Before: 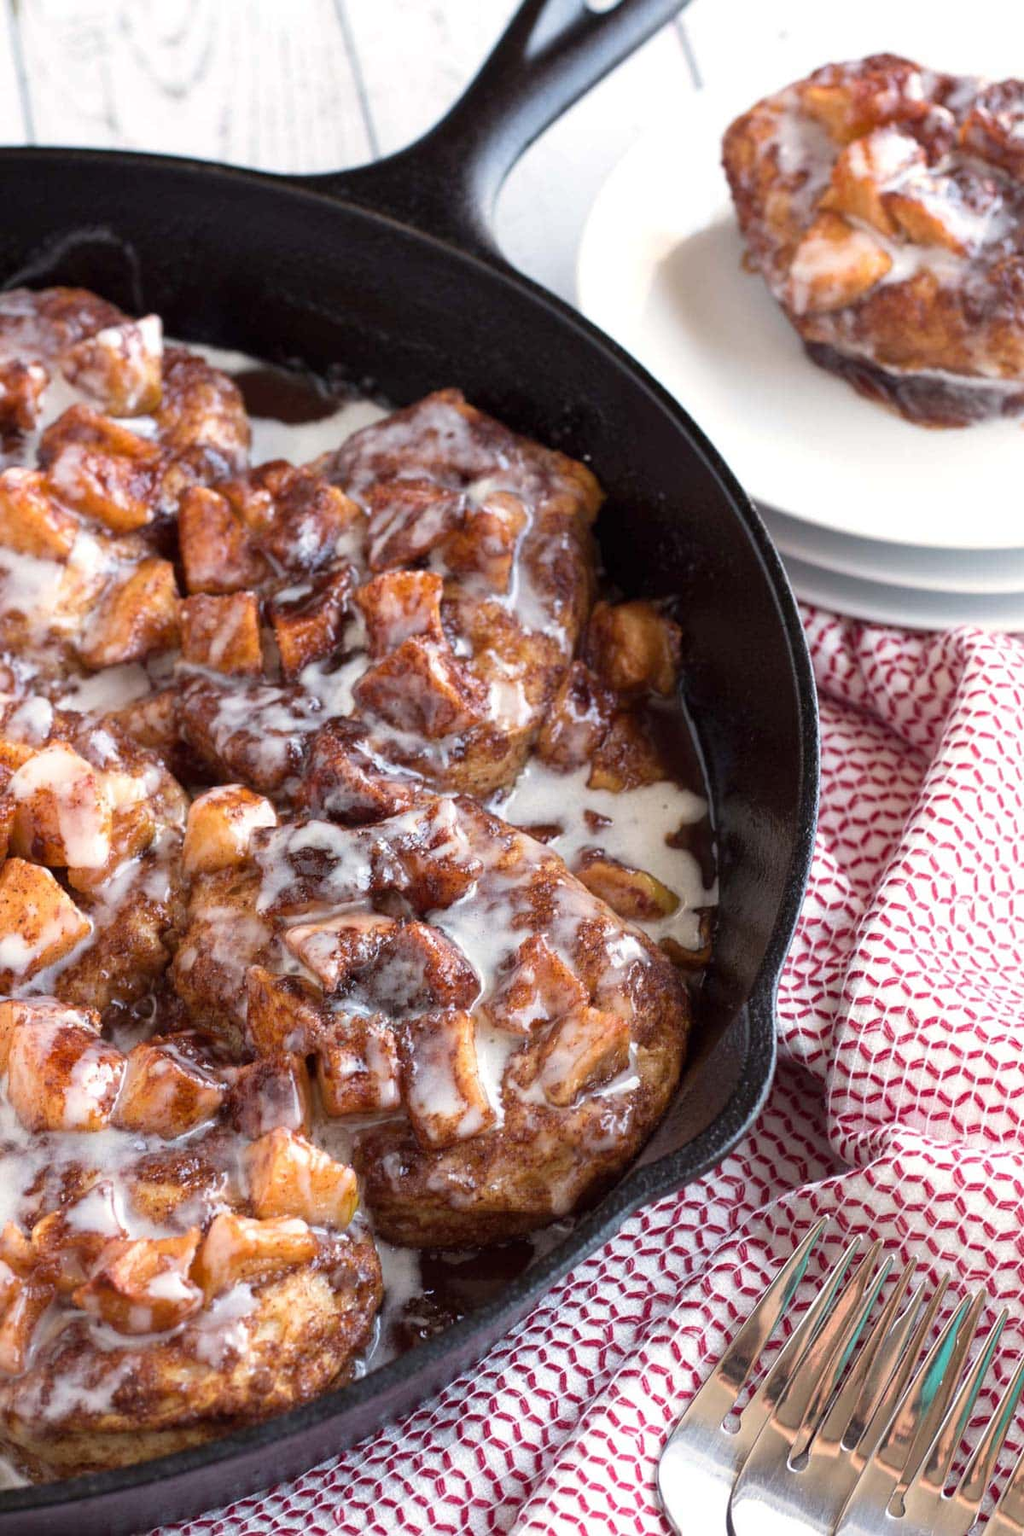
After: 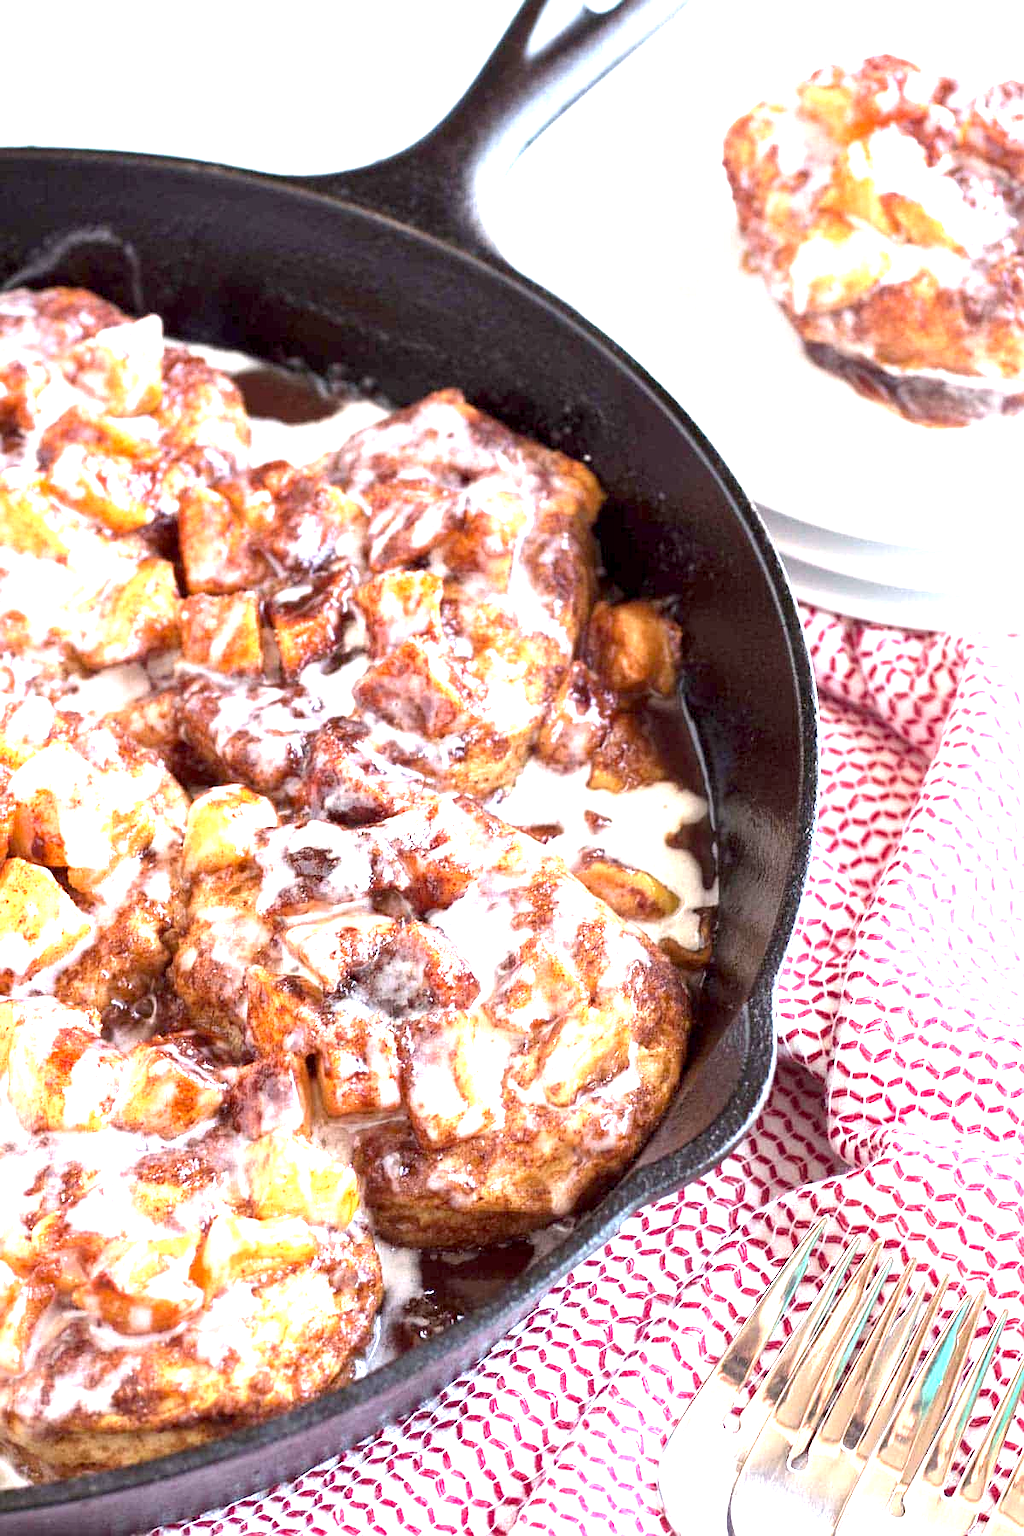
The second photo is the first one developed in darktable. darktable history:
exposure: black level correction 0.001, exposure 1.84 EV, compensate highlight preservation false
sharpen: radius 1.272, amount 0.305, threshold 0
